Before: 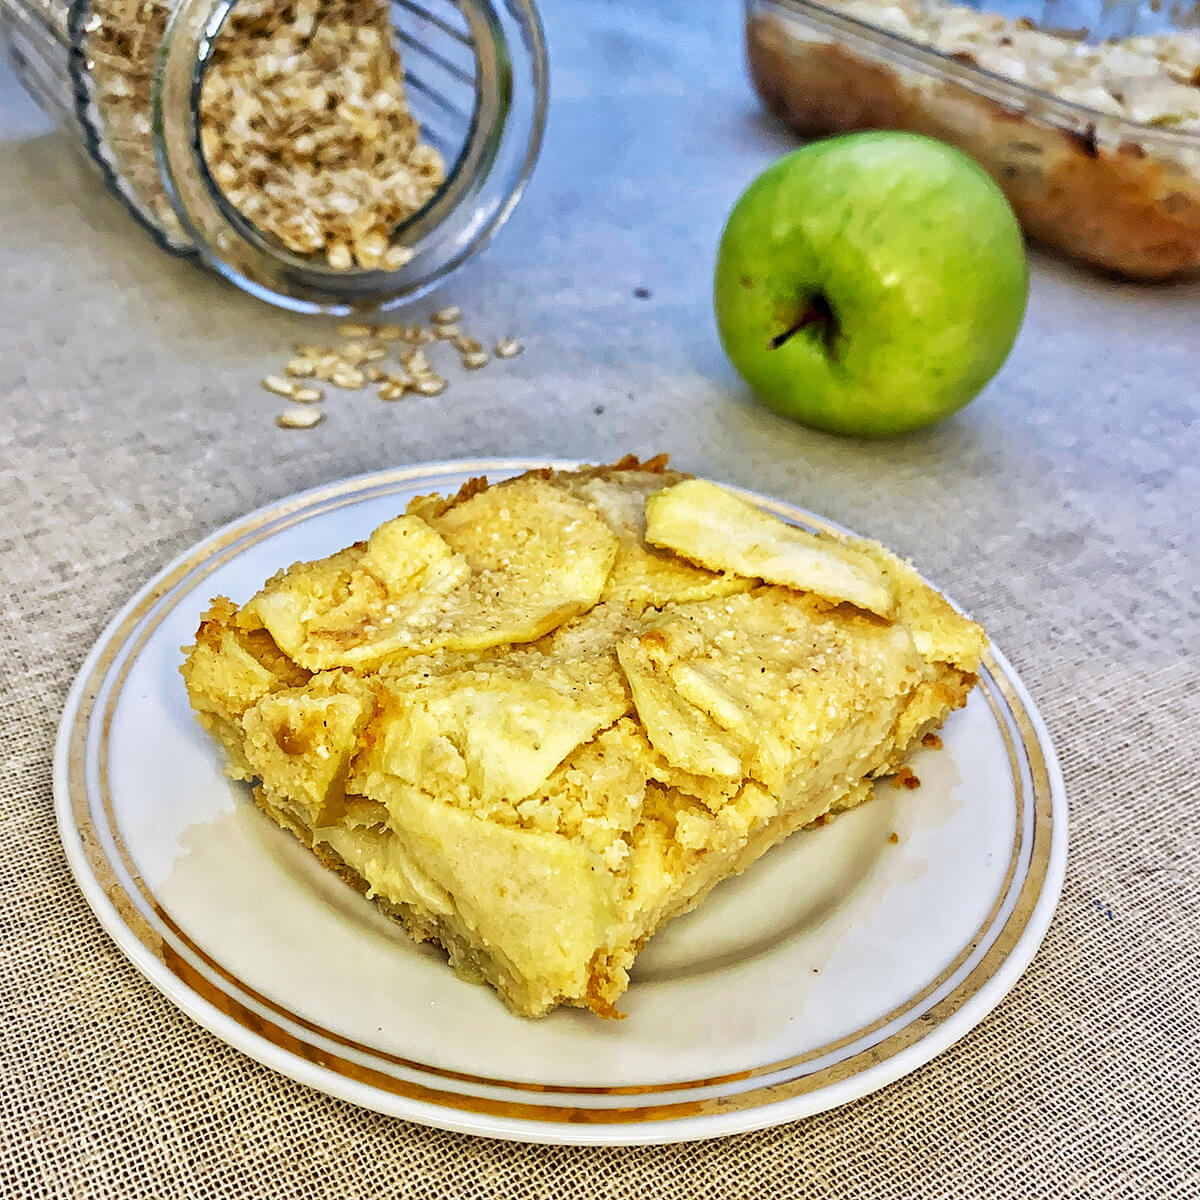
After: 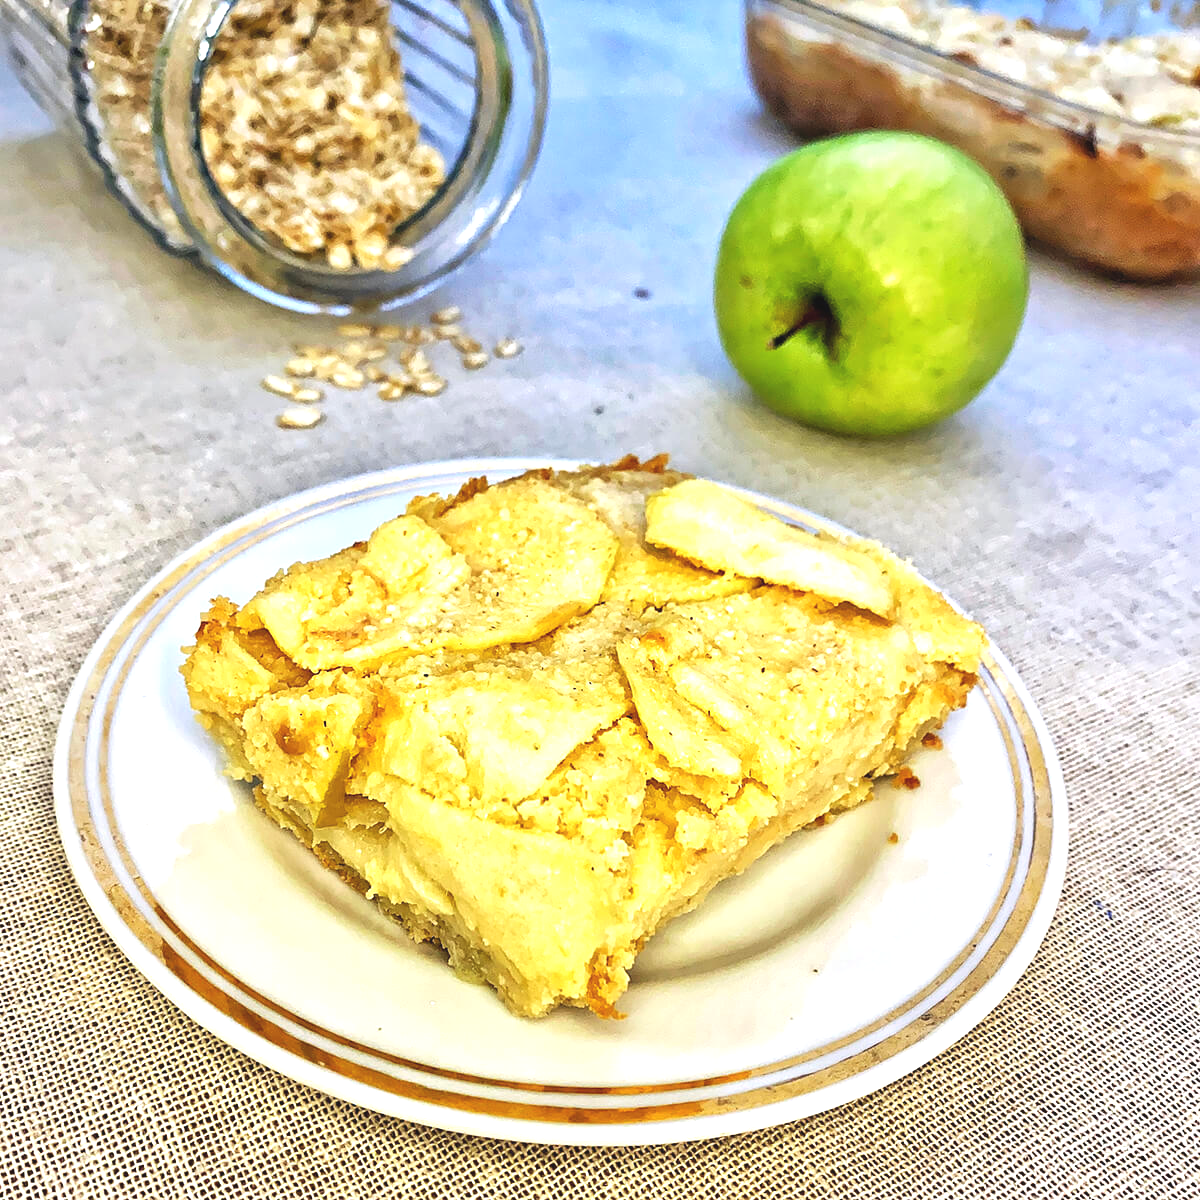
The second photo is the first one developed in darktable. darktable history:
exposure: black level correction -0.005, exposure 0.611 EV, compensate highlight preservation false
levels: levels [0.018, 0.493, 1]
contrast equalizer: octaves 7, y [[0.5, 0.5, 0.5, 0.512, 0.552, 0.62], [0.5 ×6], [0.5 ×4, 0.504, 0.553], [0 ×6], [0 ×6]], mix -0.283
